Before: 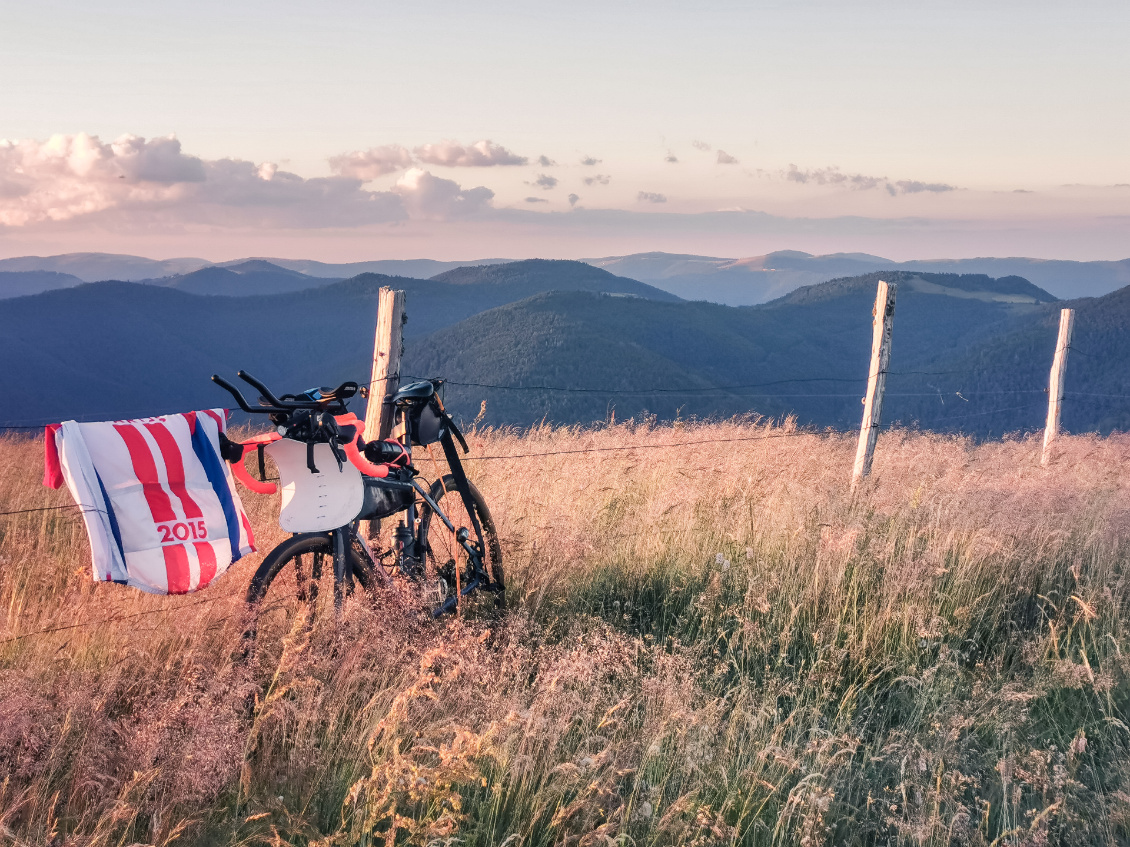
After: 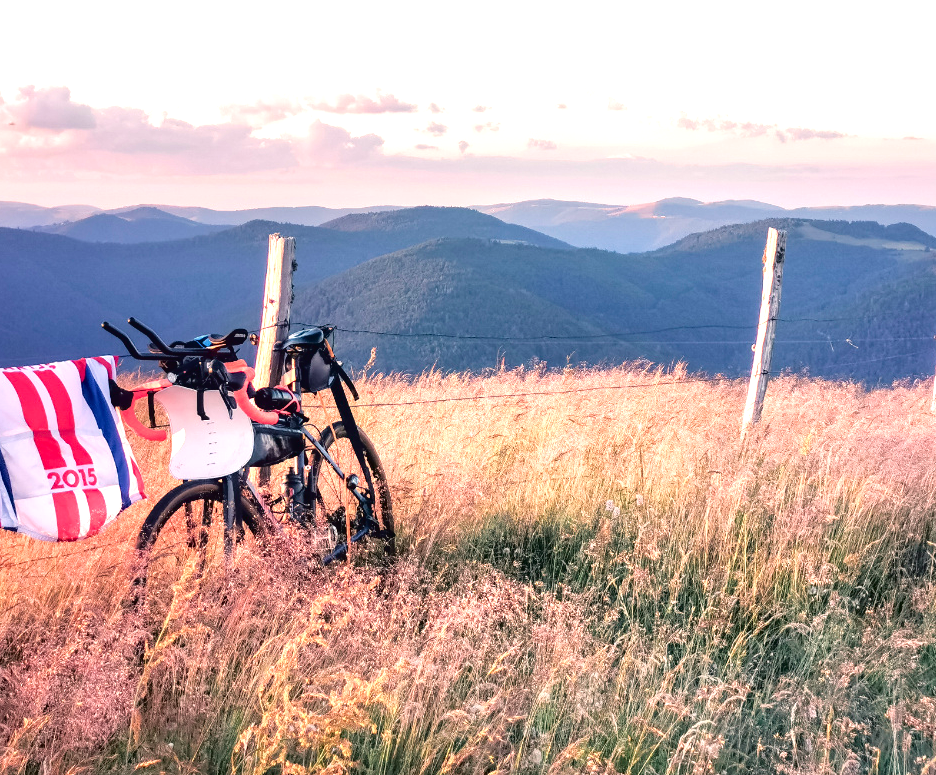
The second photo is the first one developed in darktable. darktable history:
exposure: exposure 0.95 EV, compensate highlight preservation false
crop: left 9.807%, top 6.259%, right 7.334%, bottom 2.177%
tone curve: curves: ch0 [(0, 0.013) (0.181, 0.074) (0.337, 0.304) (0.498, 0.485) (0.78, 0.742) (0.993, 0.954)]; ch1 [(0, 0) (0.294, 0.184) (0.359, 0.34) (0.362, 0.35) (0.43, 0.41) (0.469, 0.463) (0.495, 0.502) (0.54, 0.563) (0.612, 0.641) (1, 1)]; ch2 [(0, 0) (0.44, 0.437) (0.495, 0.502) (0.524, 0.534) (0.557, 0.56) (0.634, 0.654) (0.728, 0.722) (1, 1)], color space Lab, independent channels, preserve colors none
